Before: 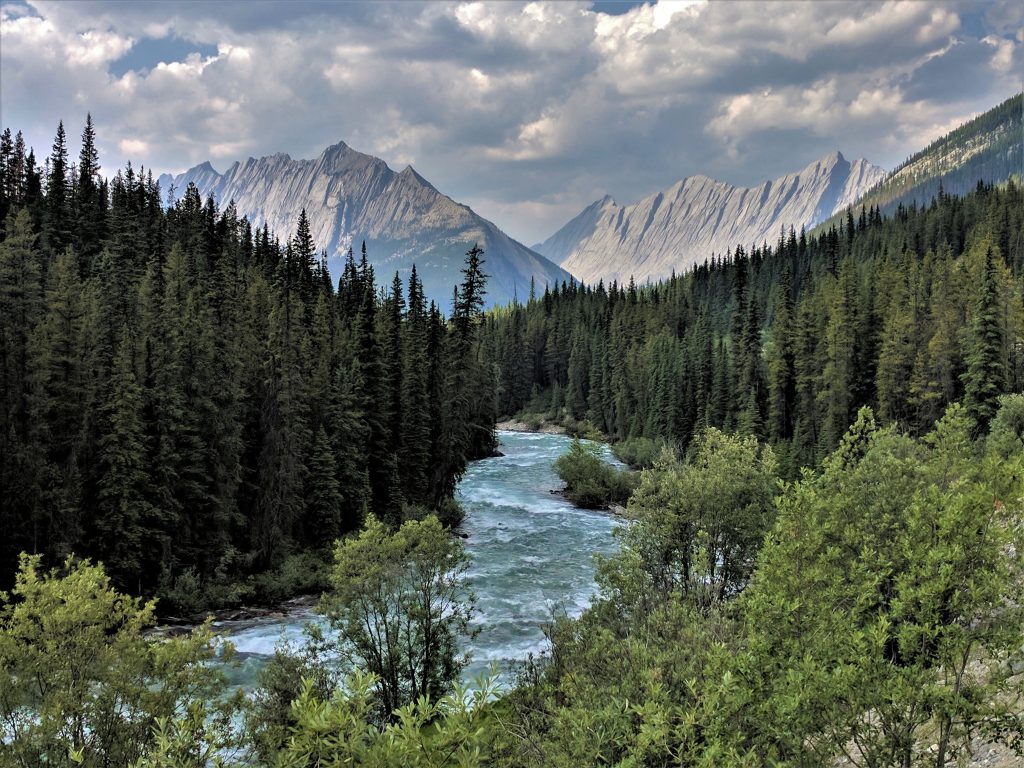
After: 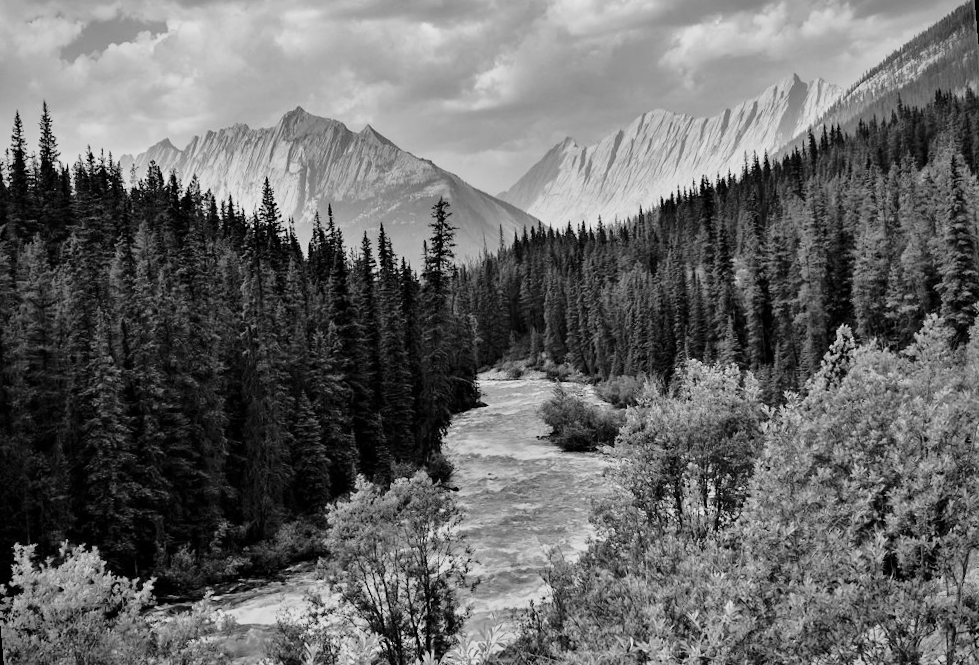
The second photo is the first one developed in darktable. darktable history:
exposure: compensate highlight preservation false
monochrome: a 26.22, b 42.67, size 0.8
vignetting: fall-off radius 60.92%
shadows and highlights: radius 125.46, shadows 30.51, highlights -30.51, low approximation 0.01, soften with gaussian
rotate and perspective: rotation -5°, crop left 0.05, crop right 0.952, crop top 0.11, crop bottom 0.89
base curve: curves: ch0 [(0, 0) (0.028, 0.03) (0.121, 0.232) (0.46, 0.748) (0.859, 0.968) (1, 1)], preserve colors none
